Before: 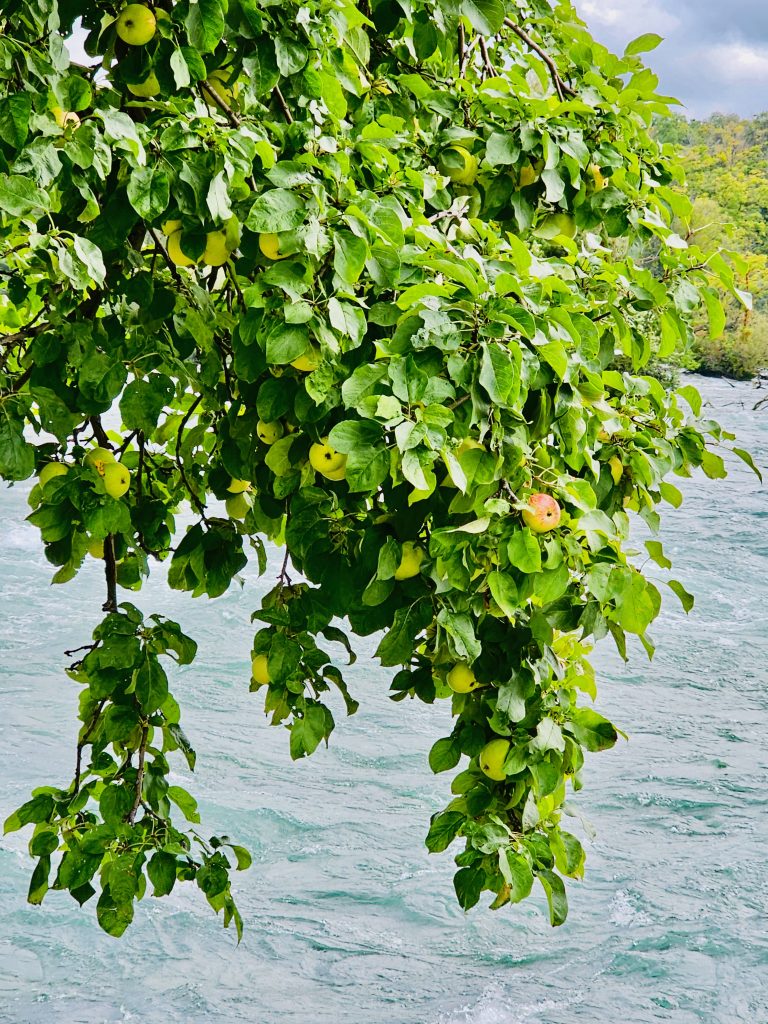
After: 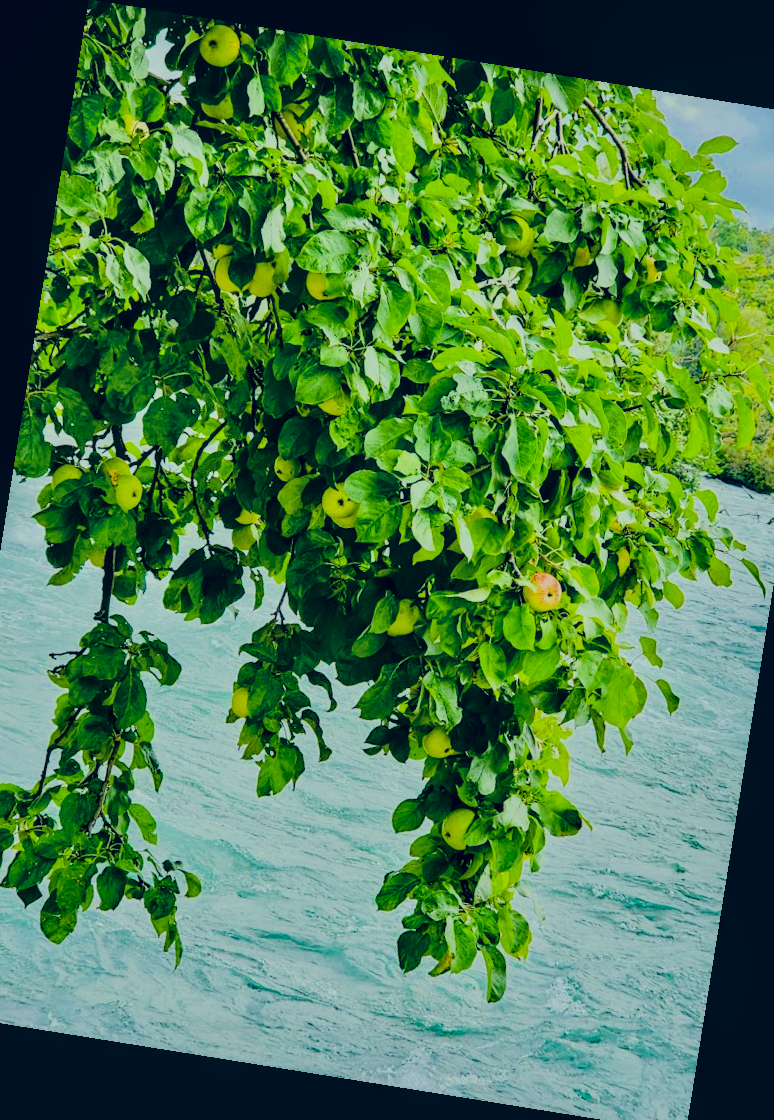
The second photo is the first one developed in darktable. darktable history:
color balance rgb: shadows lift › chroma 11.71%, shadows lift › hue 133.46°, highlights gain › chroma 4%, highlights gain › hue 200.2°, perceptual saturation grading › global saturation 18.05%
rotate and perspective: rotation 9.12°, automatic cropping off
tone equalizer: -8 EV 0.06 EV, smoothing diameter 25%, edges refinement/feathering 10, preserve details guided filter
color correction: highlights a* 10.32, highlights b* 14.66, shadows a* -9.59, shadows b* -15.02
local contrast: on, module defaults
crop: left 8.026%, right 7.374%
contrast brightness saturation: contrast 0.05
filmic rgb: black relative exposure -7.65 EV, white relative exposure 4.56 EV, hardness 3.61, color science v6 (2022)
